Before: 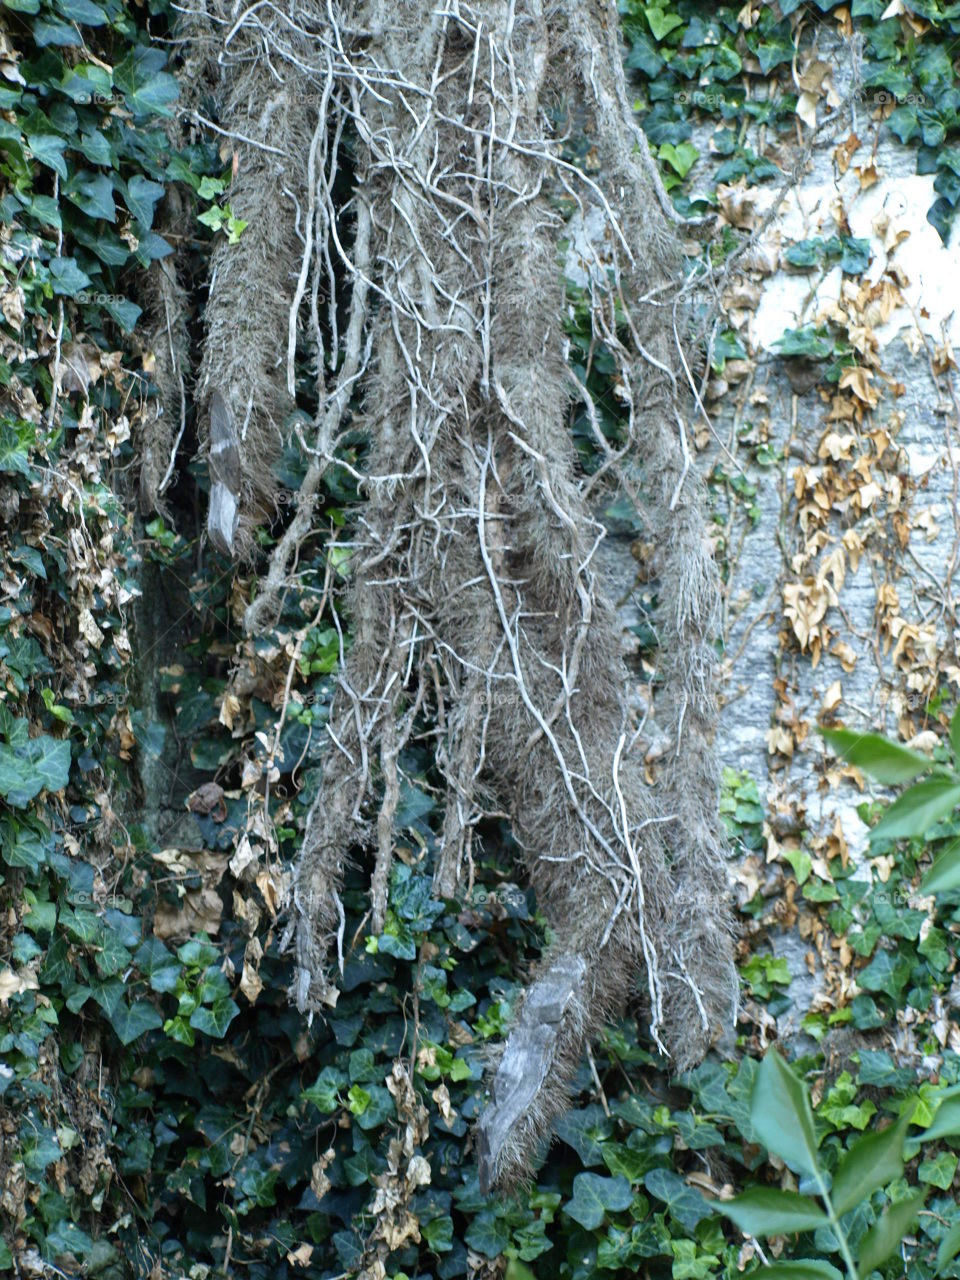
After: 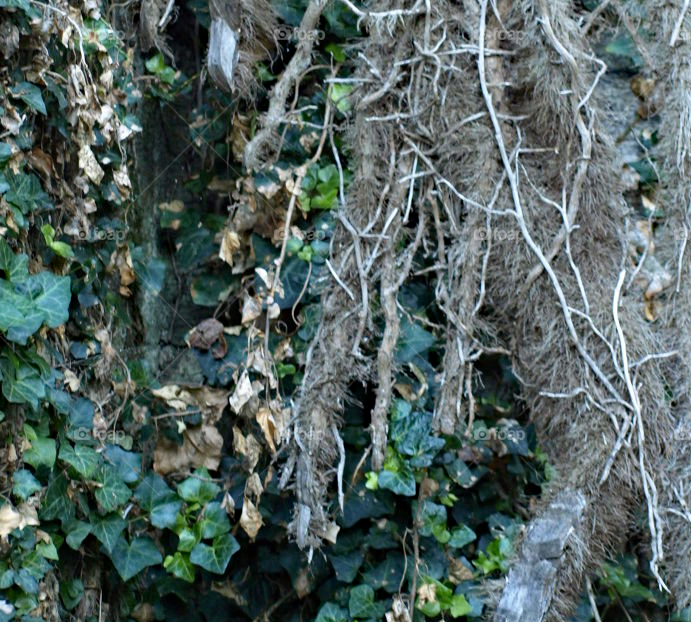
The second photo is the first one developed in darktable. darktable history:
haze removal: strength 0.284, distance 0.252, compatibility mode true, adaptive false
crop: top 36.275%, right 27.992%, bottom 15.121%
